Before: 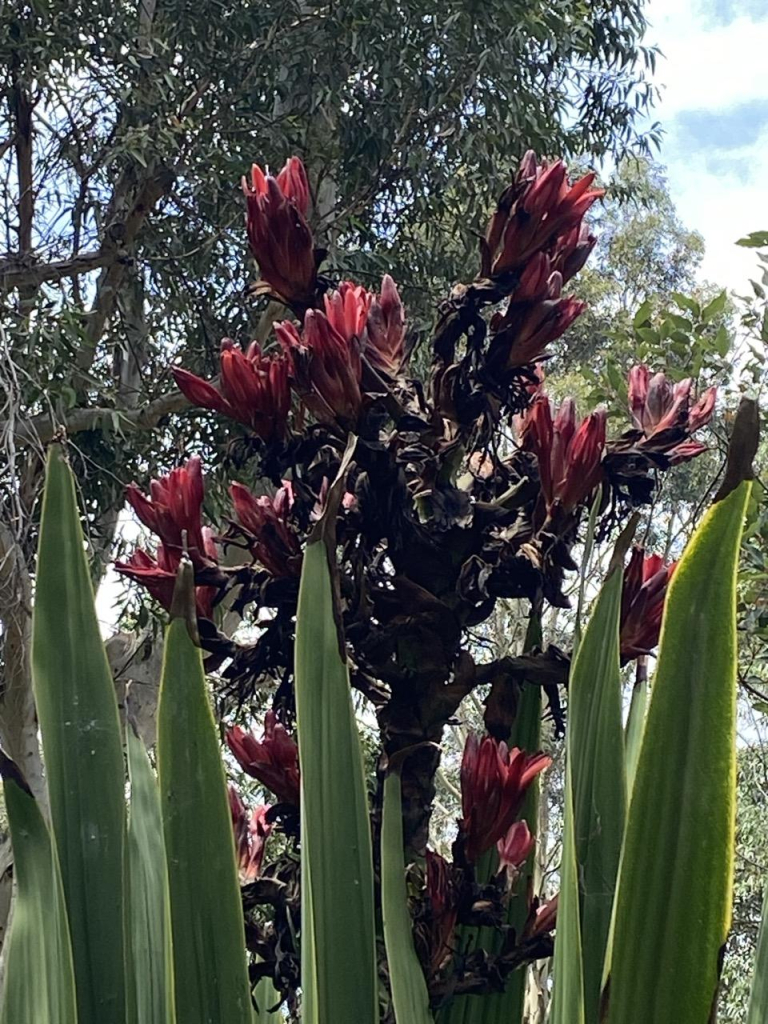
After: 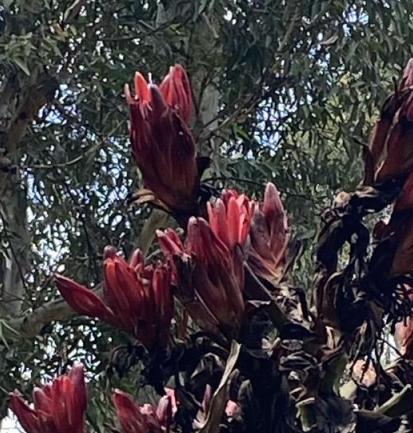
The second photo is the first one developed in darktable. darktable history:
crop: left 15.306%, top 9.065%, right 30.789%, bottom 48.638%
grain: coarseness 0.09 ISO, strength 10%
